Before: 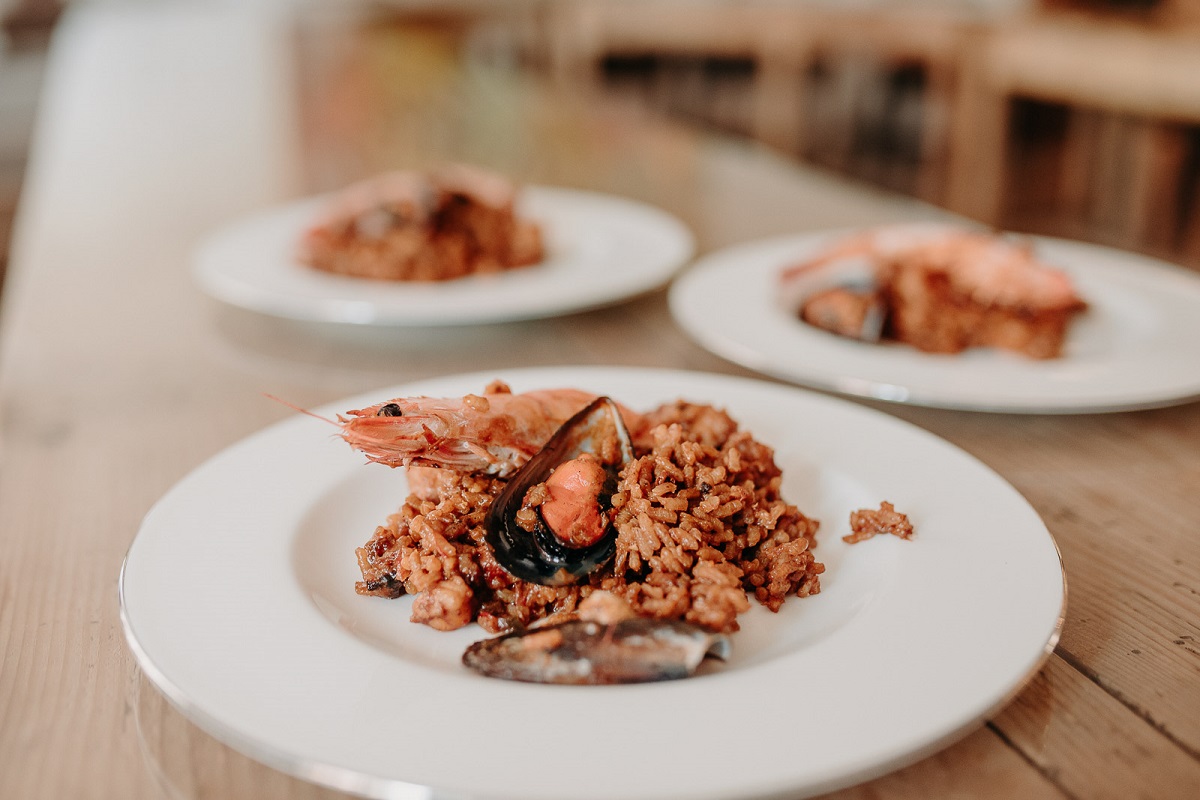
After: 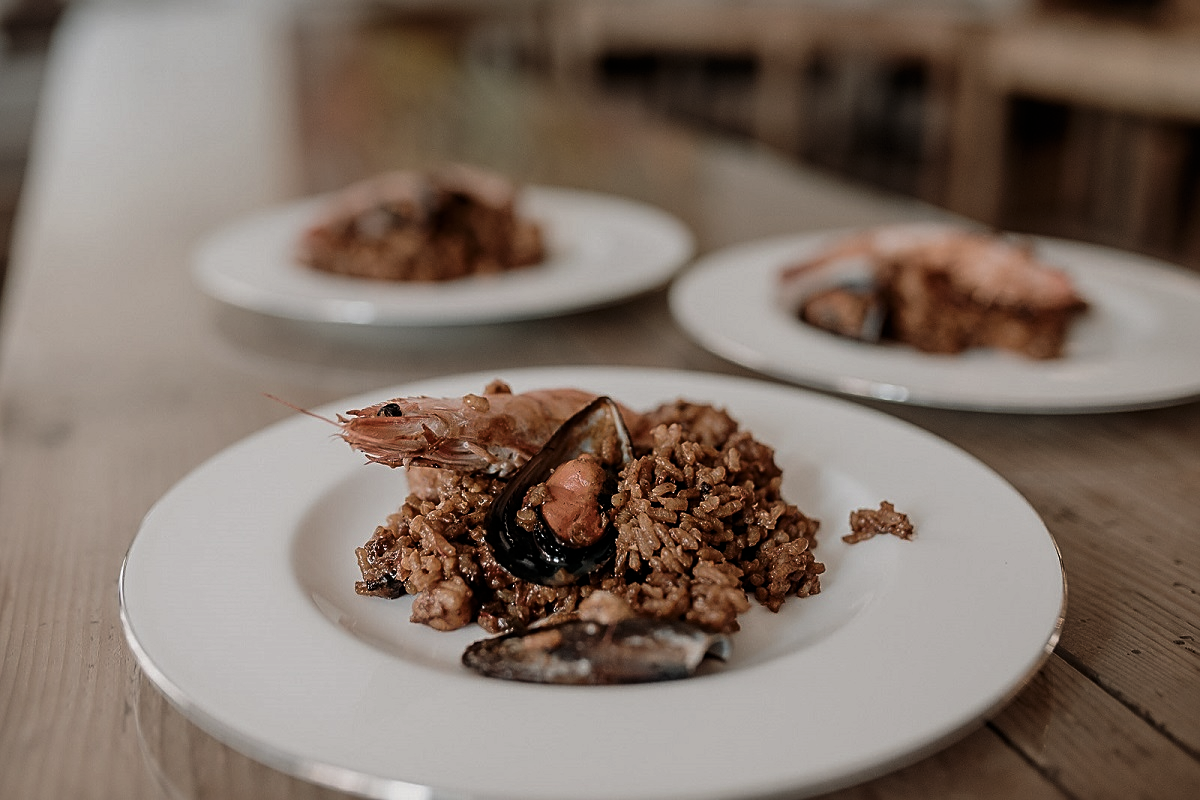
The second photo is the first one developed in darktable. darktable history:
sharpen: on, module defaults
levels: levels [0, 0.618, 1]
